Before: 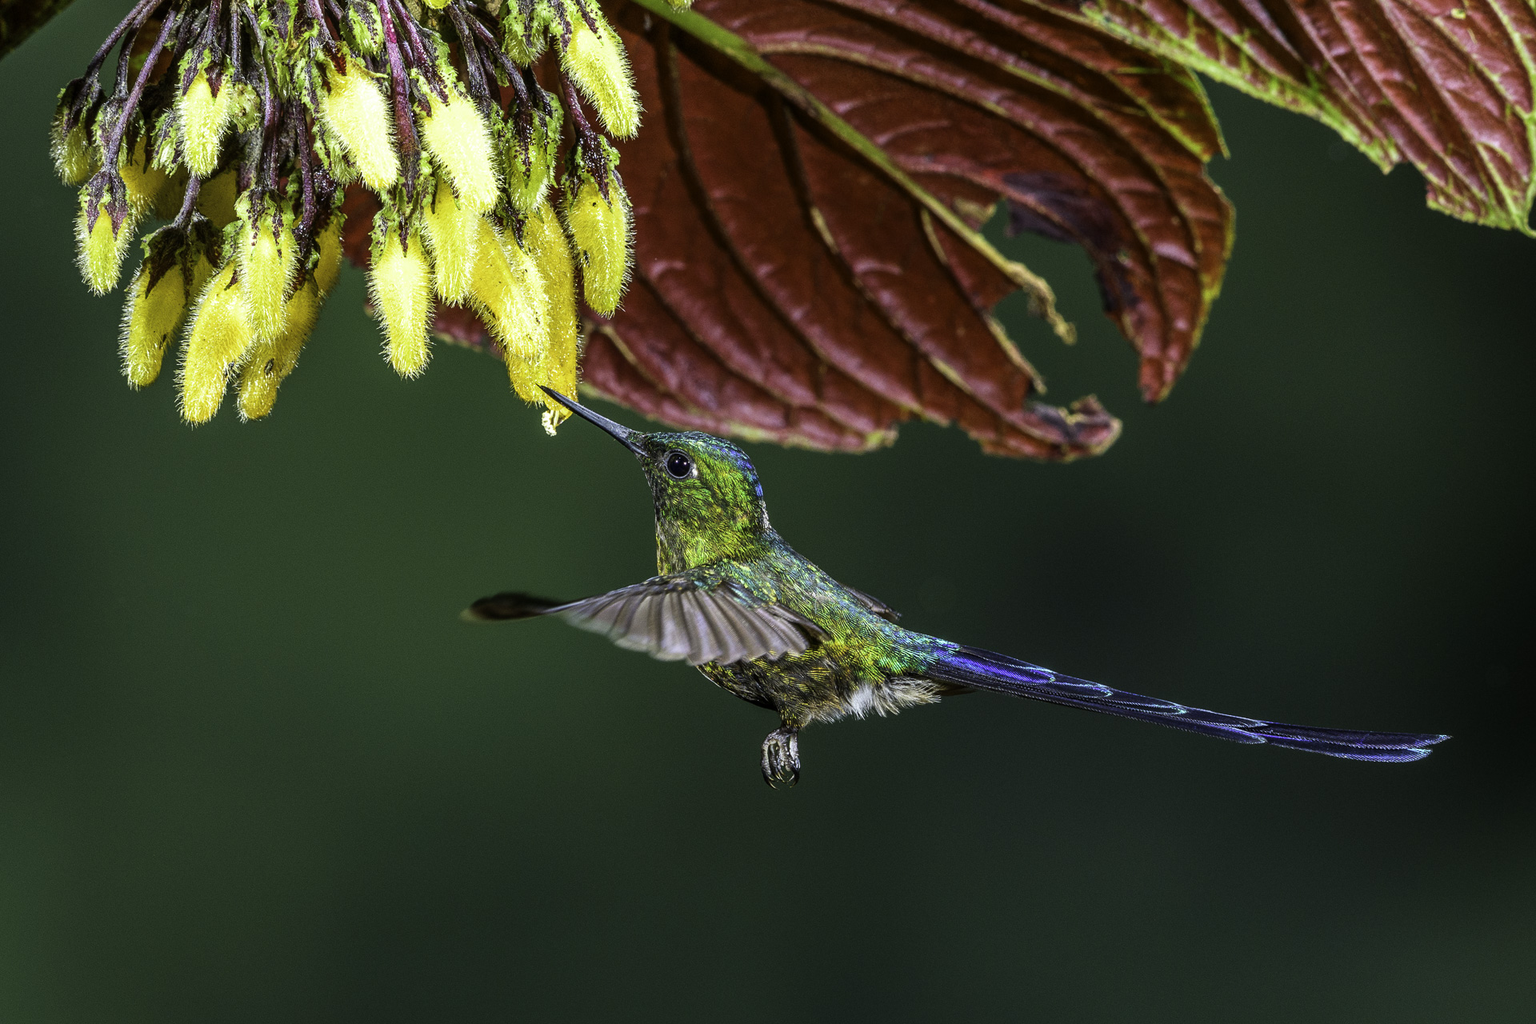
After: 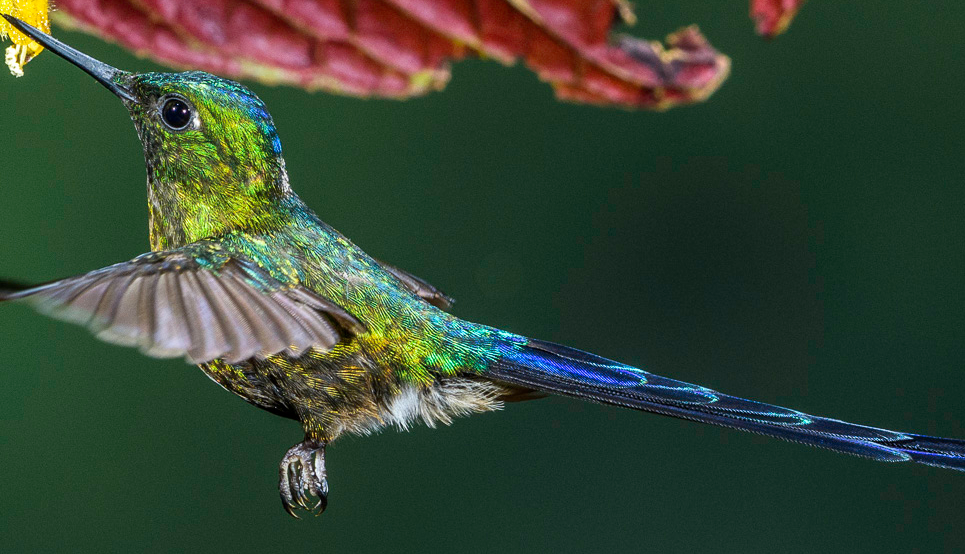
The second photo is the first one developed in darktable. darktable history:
crop: left 35.03%, top 36.625%, right 14.663%, bottom 20.057%
contrast brightness saturation: saturation -0.04
